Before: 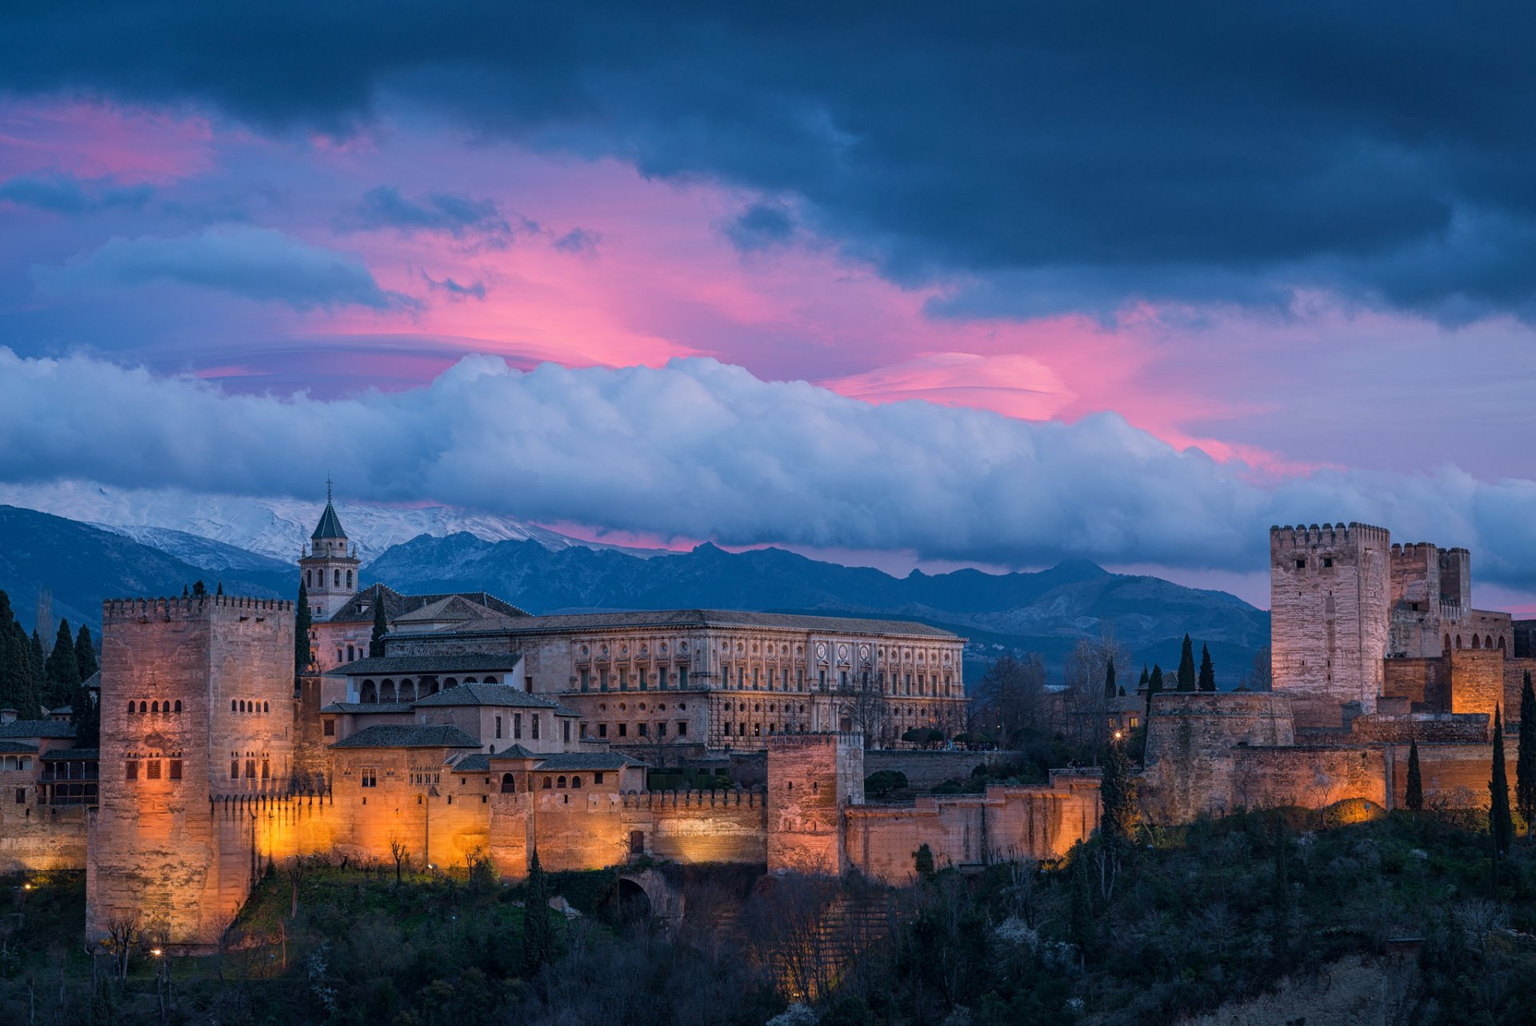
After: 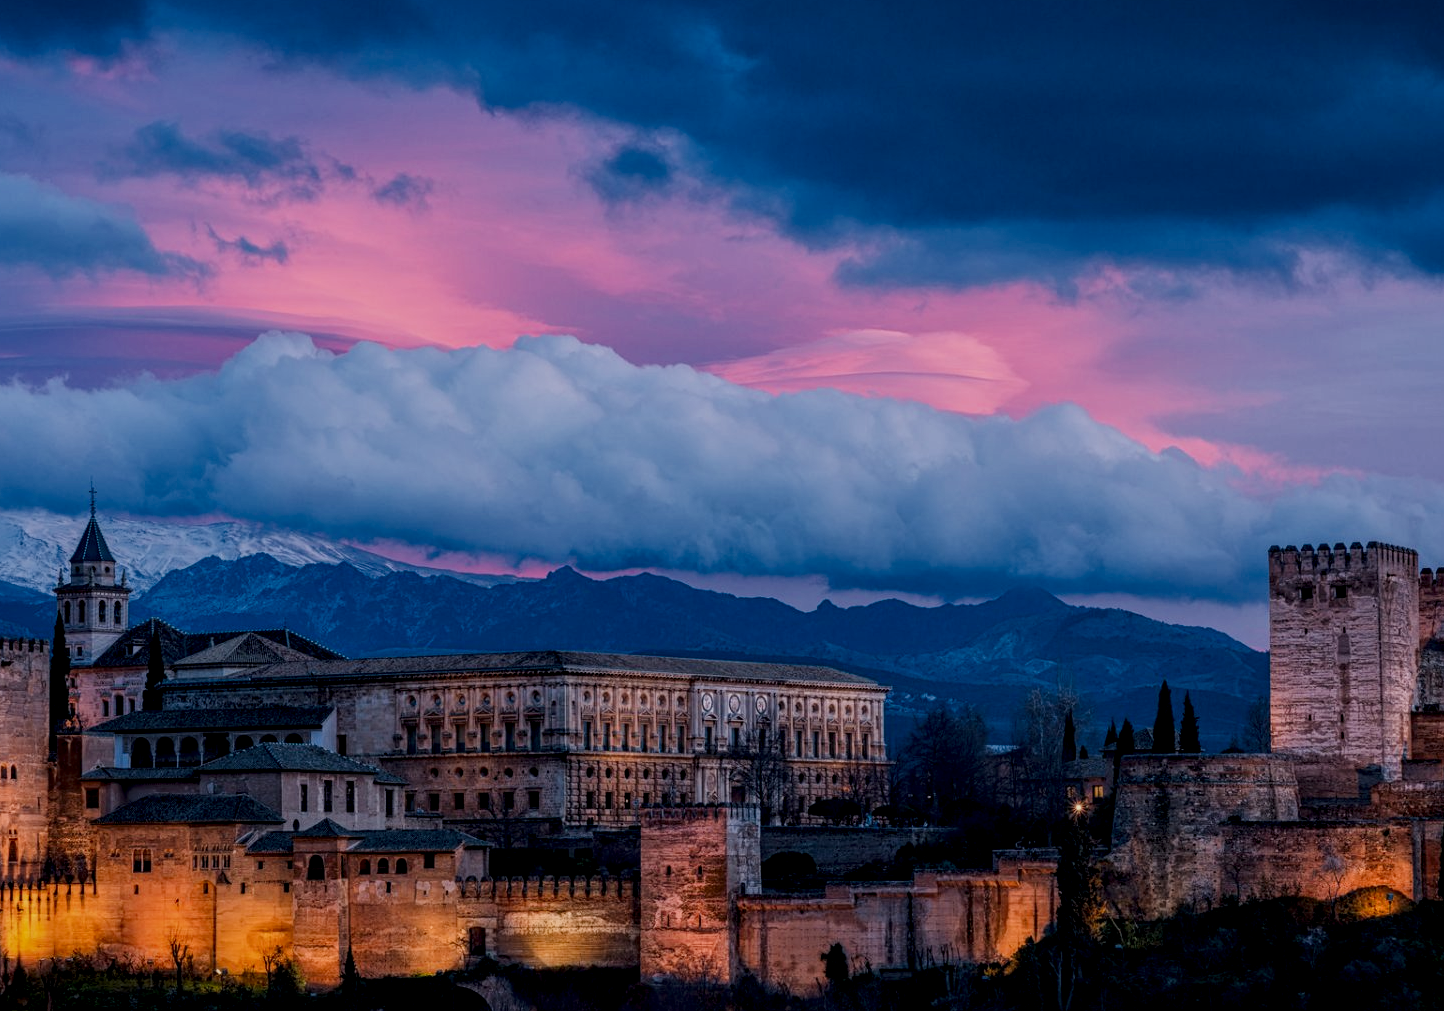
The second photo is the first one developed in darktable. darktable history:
local contrast: highlights 23%, detail 150%
crop: left 16.618%, top 8.713%, right 8.14%, bottom 12.414%
filmic rgb: black relative exposure -7.65 EV, white relative exposure 4.56 EV, threshold 2.95 EV, hardness 3.61, enable highlight reconstruction true
contrast brightness saturation: contrast 0.067, brightness -0.142, saturation 0.114
